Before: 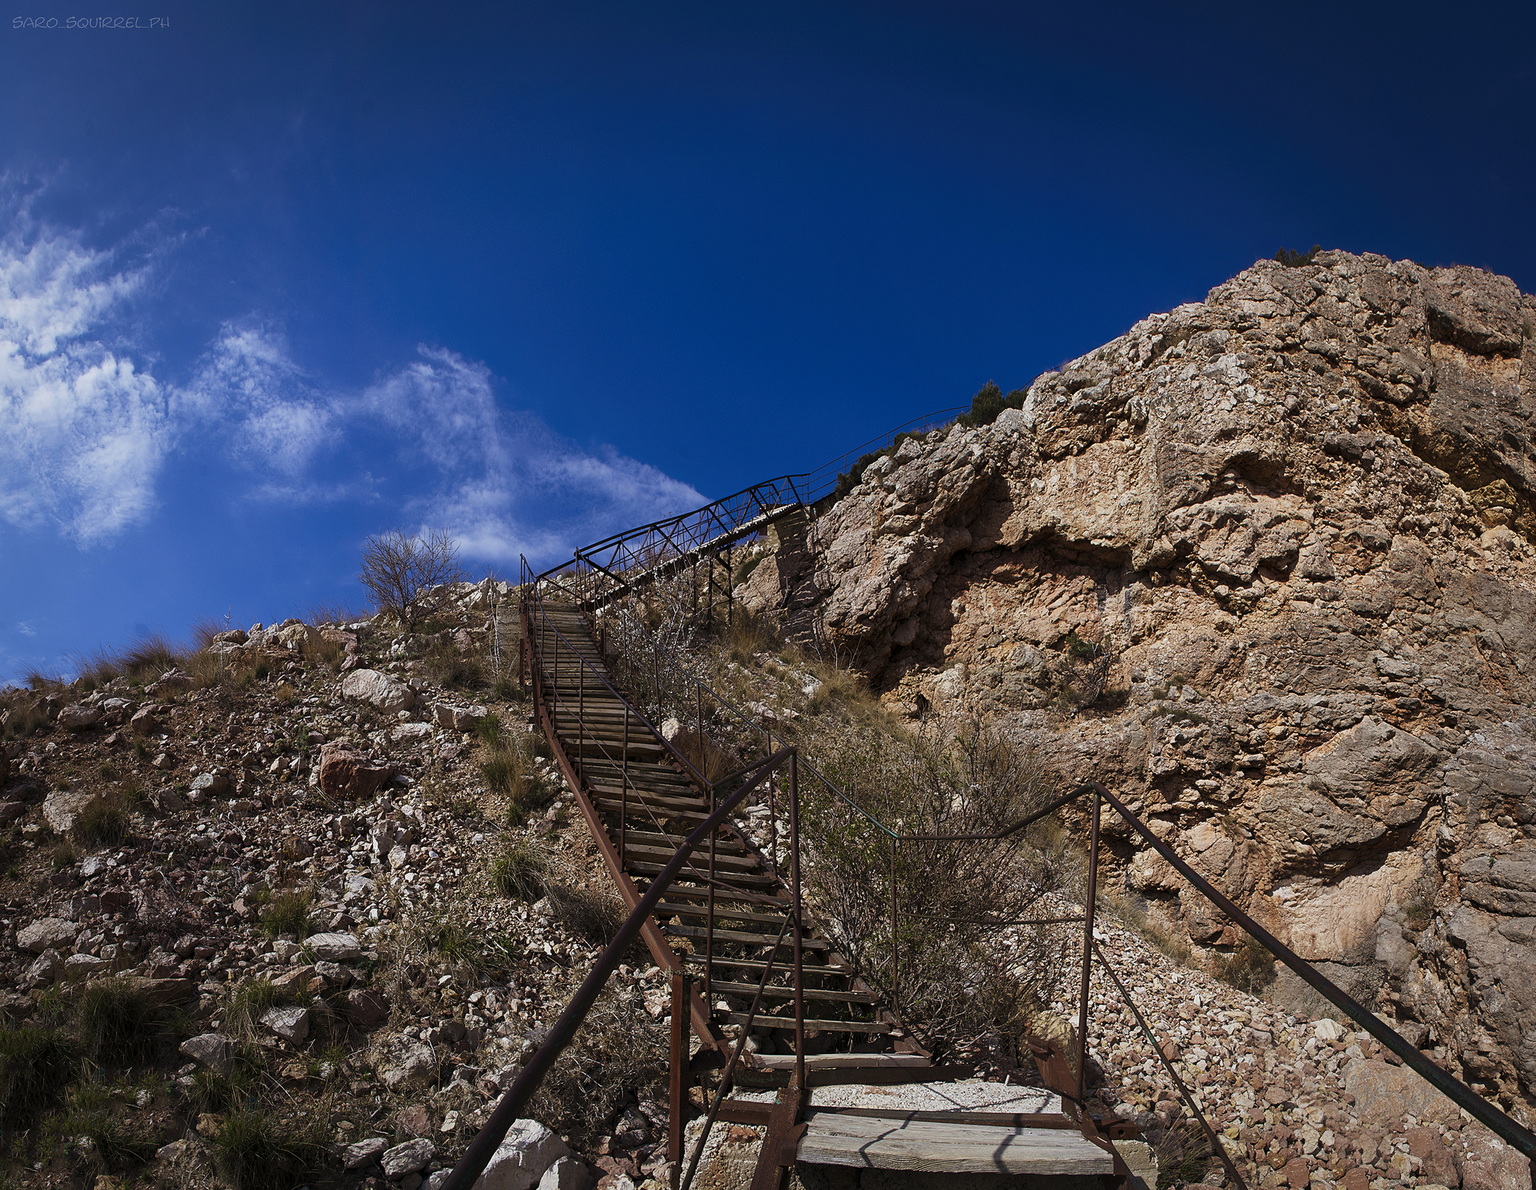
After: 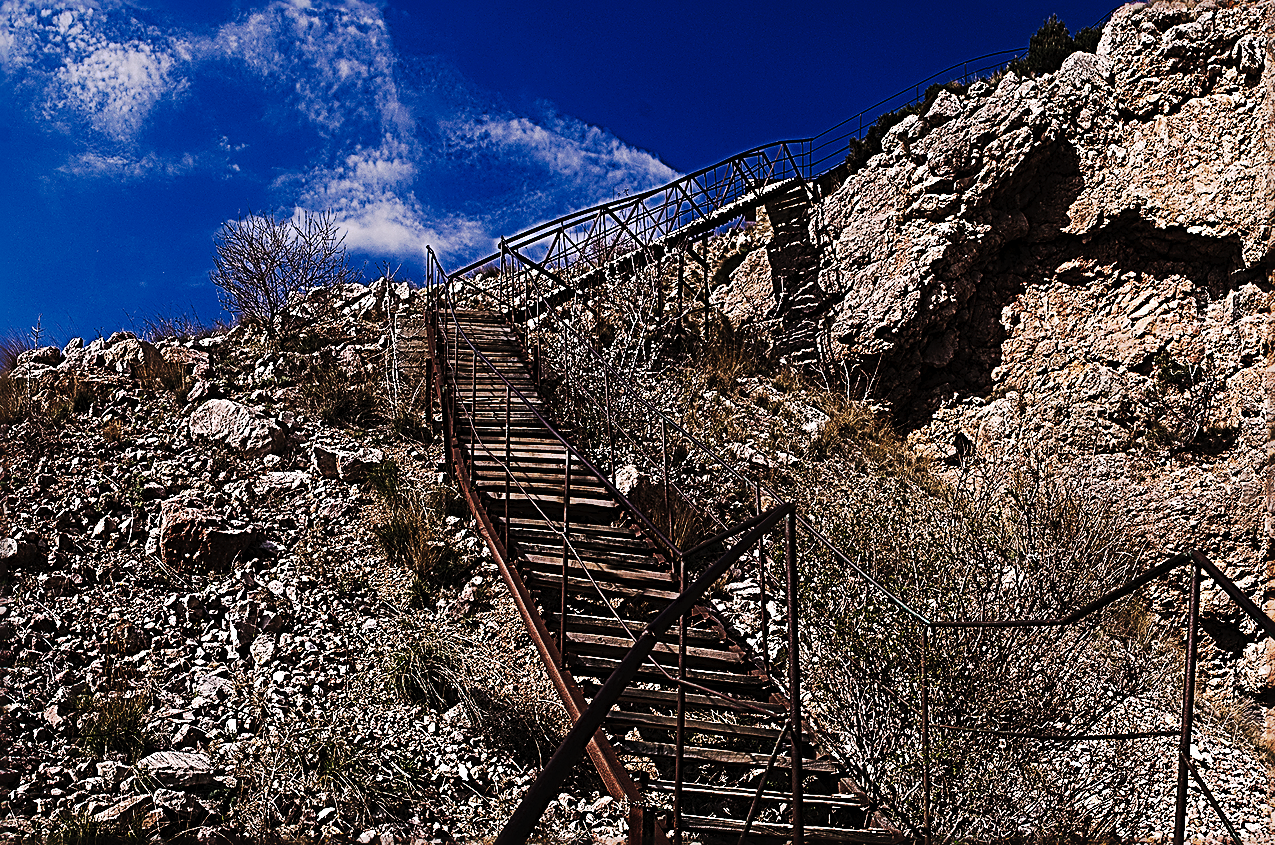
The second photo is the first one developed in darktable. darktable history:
sharpen: radius 3.189, amount 1.715
crop: left 13.053%, top 31.093%, right 24.664%, bottom 15.628%
color correction: highlights a* 5.61, highlights b* 5.24, saturation 0.663
tone curve: curves: ch0 [(0, 0) (0.003, 0.011) (0.011, 0.014) (0.025, 0.018) (0.044, 0.023) (0.069, 0.028) (0.1, 0.031) (0.136, 0.039) (0.177, 0.056) (0.224, 0.081) (0.277, 0.129) (0.335, 0.188) (0.399, 0.256) (0.468, 0.367) (0.543, 0.514) (0.623, 0.684) (0.709, 0.785) (0.801, 0.846) (0.898, 0.884) (1, 1)], preserve colors none
color balance rgb: highlights gain › chroma 1.503%, highlights gain › hue 312.85°, perceptual saturation grading › global saturation 10.39%
exposure: exposure 0.166 EV, compensate exposure bias true, compensate highlight preservation false
